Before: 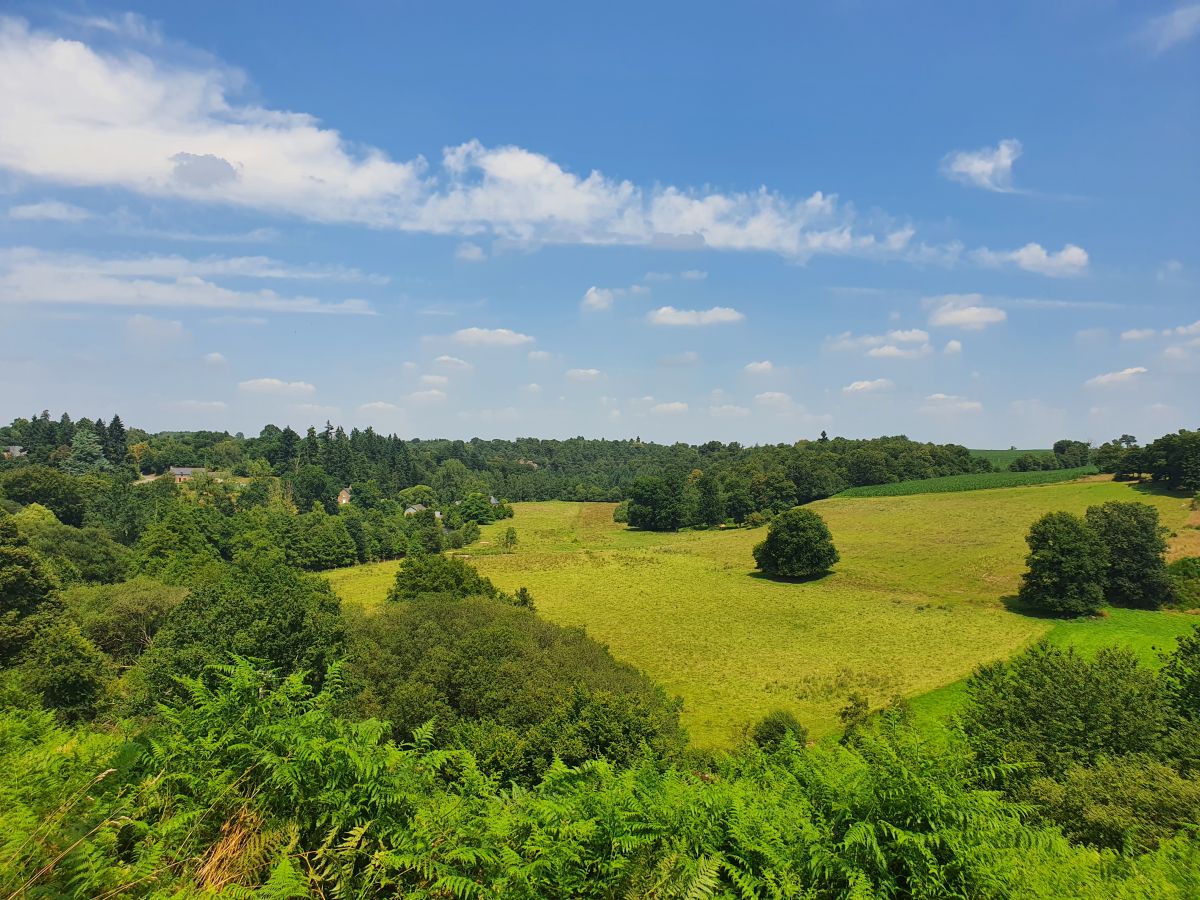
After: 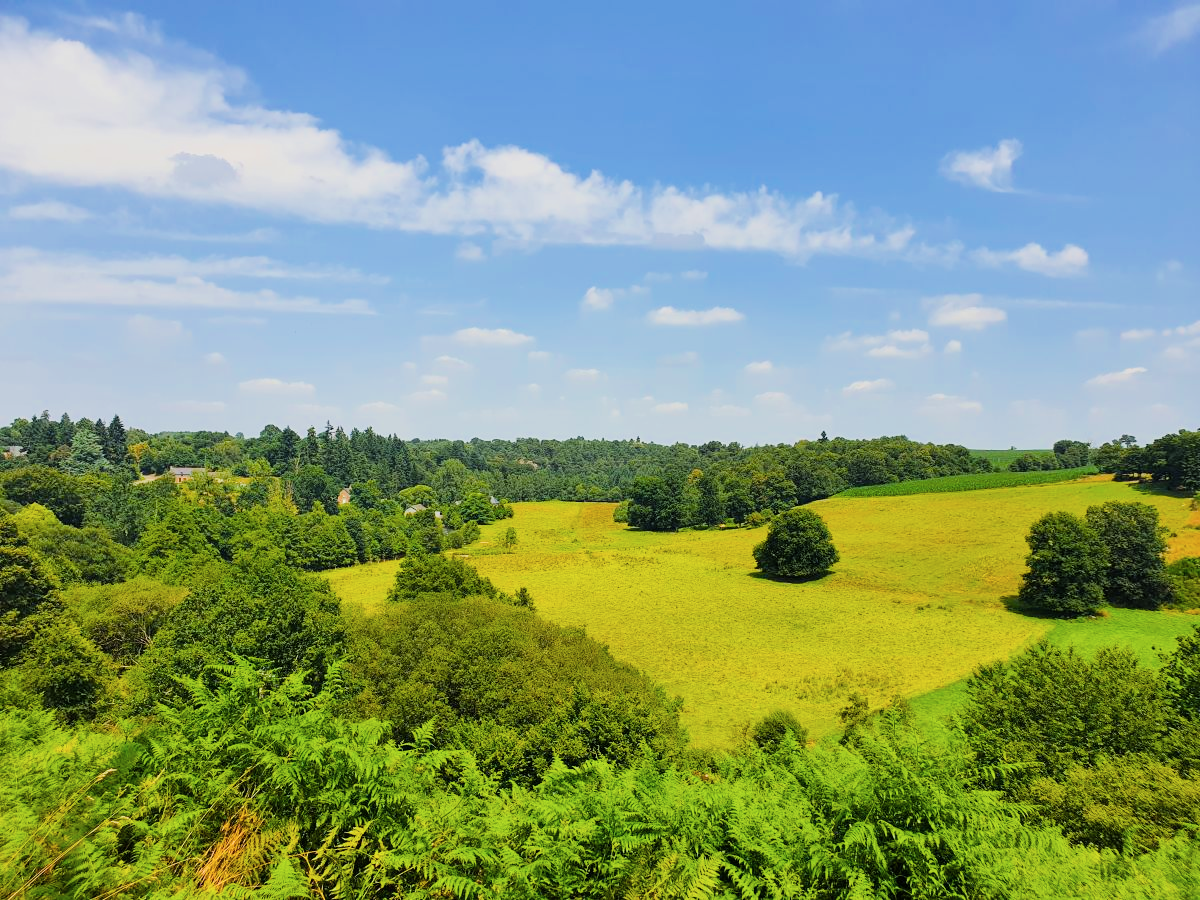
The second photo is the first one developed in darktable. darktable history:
exposure: black level correction 0, exposure 0.696 EV, compensate exposure bias true, compensate highlight preservation false
filmic rgb: black relative exposure -7.65 EV, white relative exposure 4.56 EV, hardness 3.61, contrast 1.061
color balance rgb: highlights gain › luminance 14.905%, perceptual saturation grading › global saturation 30.995%, perceptual brilliance grading › global brilliance -1.212%, perceptual brilliance grading › highlights -0.637%, perceptual brilliance grading › mid-tones -1.364%, perceptual brilliance grading › shadows -0.922%, global vibrance 20%
contrast brightness saturation: saturation -0.061
